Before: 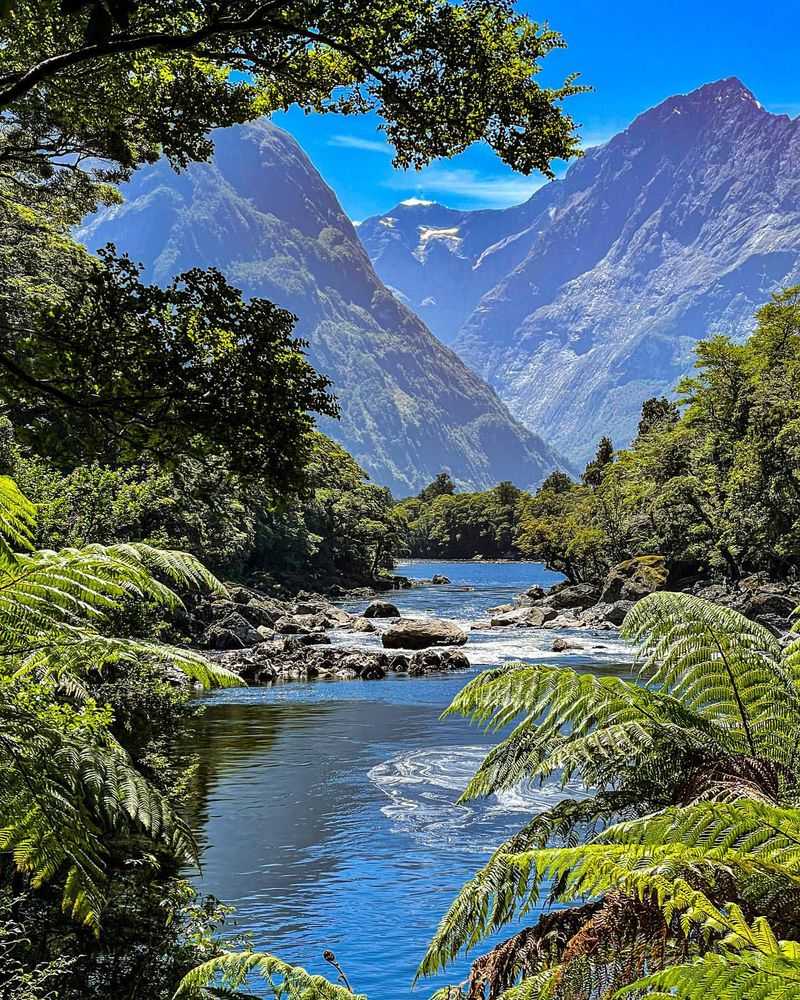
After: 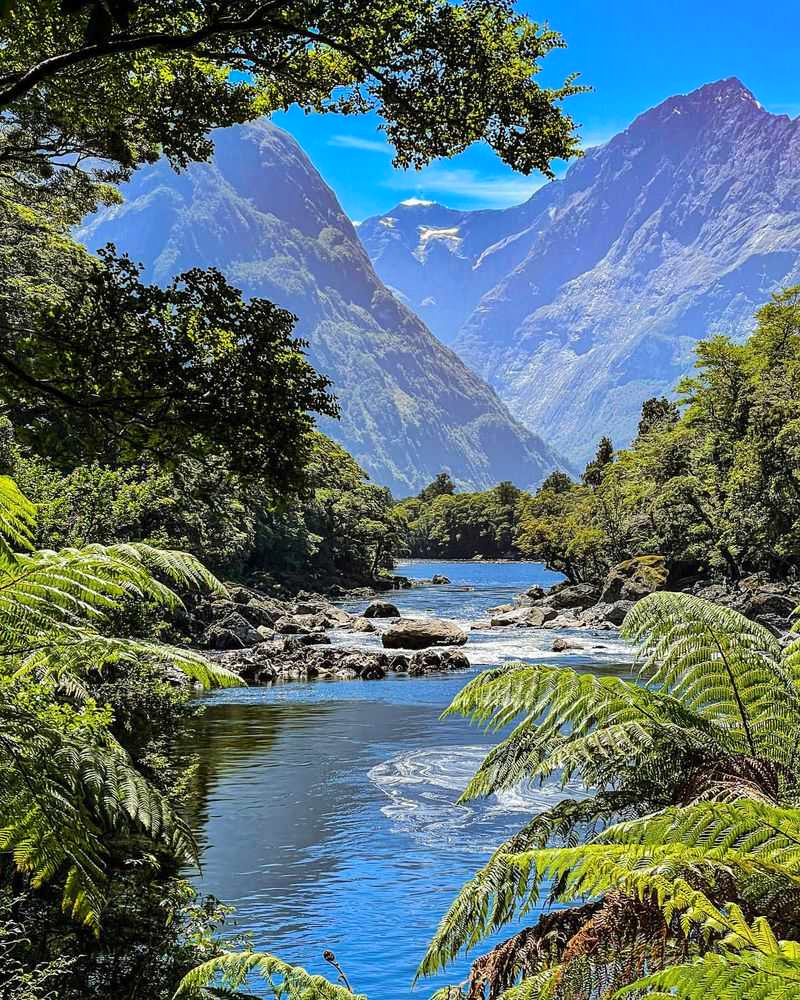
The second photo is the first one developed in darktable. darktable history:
shadows and highlights: shadows -40.15, highlights 62.88, soften with gaussian
base curve: curves: ch0 [(0, 0) (0.262, 0.32) (0.722, 0.705) (1, 1)]
